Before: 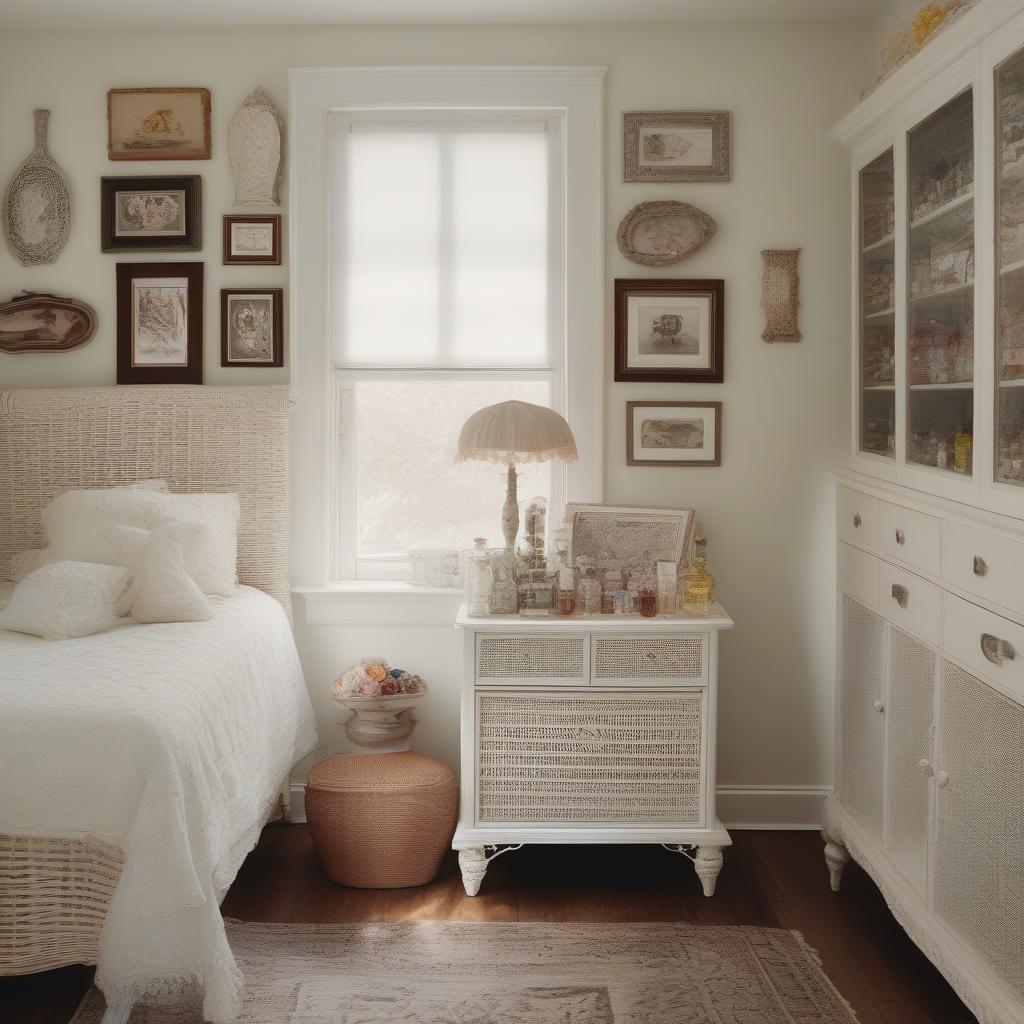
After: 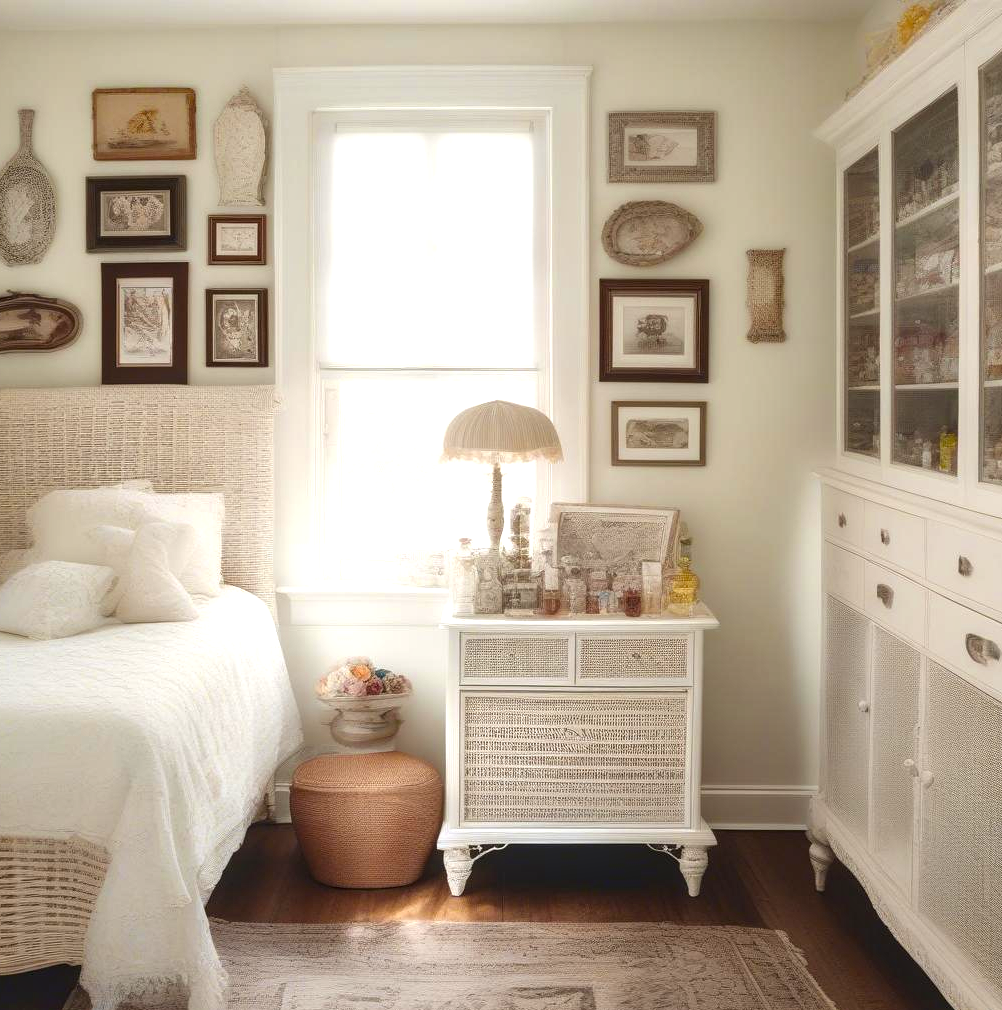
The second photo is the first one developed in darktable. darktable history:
color balance rgb: perceptual saturation grading › global saturation 11.173%, global vibrance 20%
color zones: curves: ch0 [(0.068, 0.464) (0.25, 0.5) (0.48, 0.508) (0.75, 0.536) (0.886, 0.476) (0.967, 0.456)]; ch1 [(0.066, 0.456) (0.25, 0.5) (0.616, 0.508) (0.746, 0.56) (0.934, 0.444)]
local contrast: on, module defaults
exposure: black level correction 0, exposure 0.699 EV, compensate highlight preservation false
crop and rotate: left 1.543%, right 0.562%, bottom 1.276%
